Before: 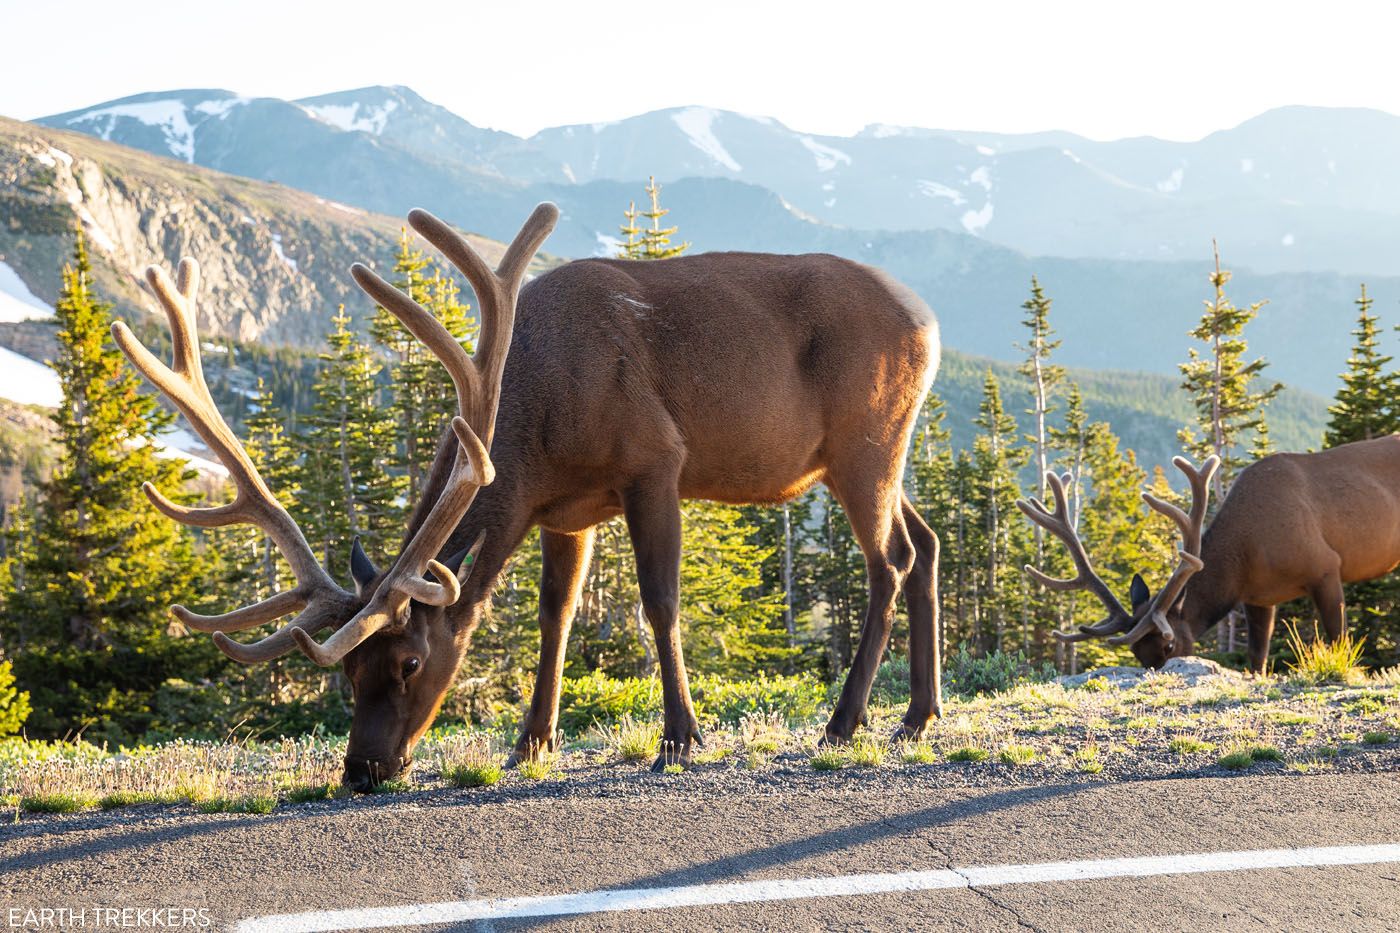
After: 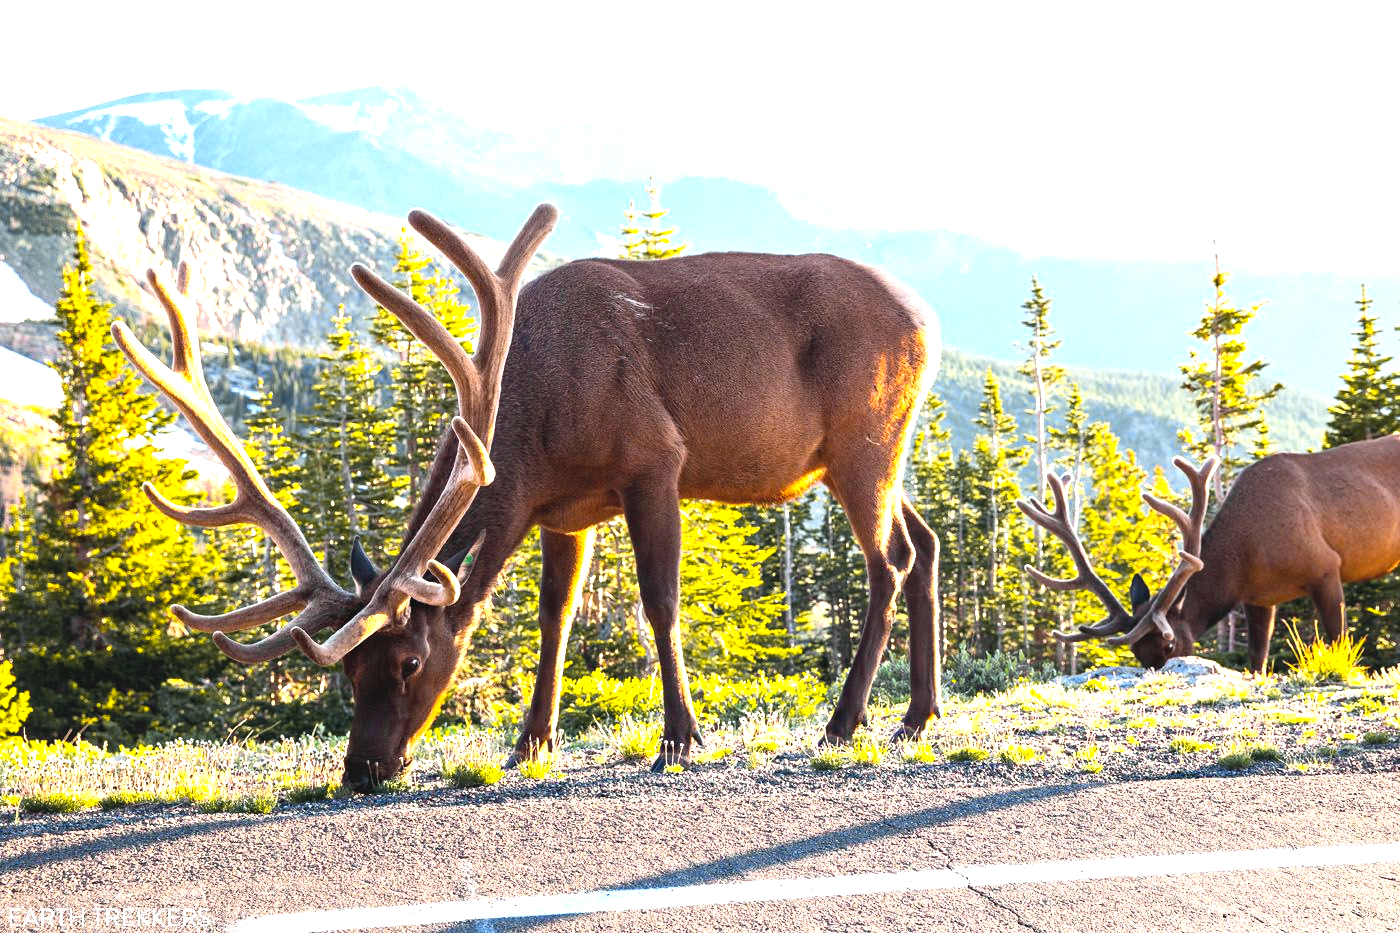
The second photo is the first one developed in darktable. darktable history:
color balance rgb: perceptual saturation grading › global saturation 30.934%, perceptual brilliance grading › highlights 16.274%, perceptual brilliance grading › mid-tones 6.184%, perceptual brilliance grading › shadows -15.084%
exposure: black level correction -0.001, exposure 0.53 EV, compensate highlight preservation false
tone curve: curves: ch0 [(0, 0.046) (0.04, 0.074) (0.831, 0.861) (1, 1)]; ch1 [(0, 0) (0.146, 0.159) (0.338, 0.365) (0.417, 0.455) (0.489, 0.486) (0.504, 0.502) (0.529, 0.537) (0.563, 0.567) (1, 1)]; ch2 [(0, 0) (0.307, 0.298) (0.388, 0.375) (0.443, 0.456) (0.485, 0.492) (0.544, 0.525) (1, 1)], color space Lab, independent channels, preserve colors none
haze removal: compatibility mode true, adaptive false
